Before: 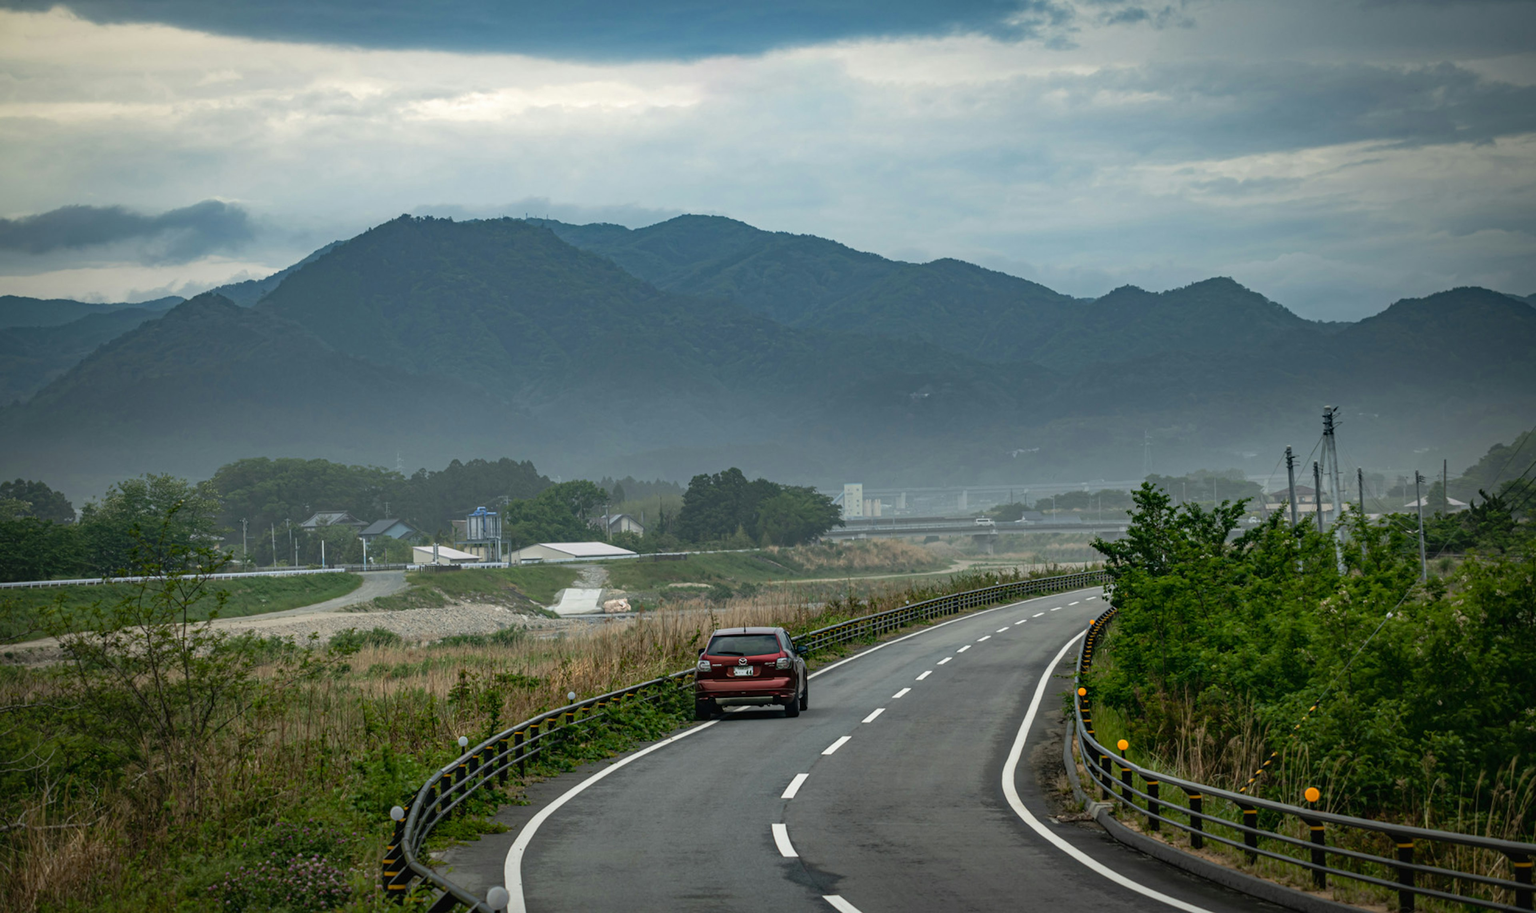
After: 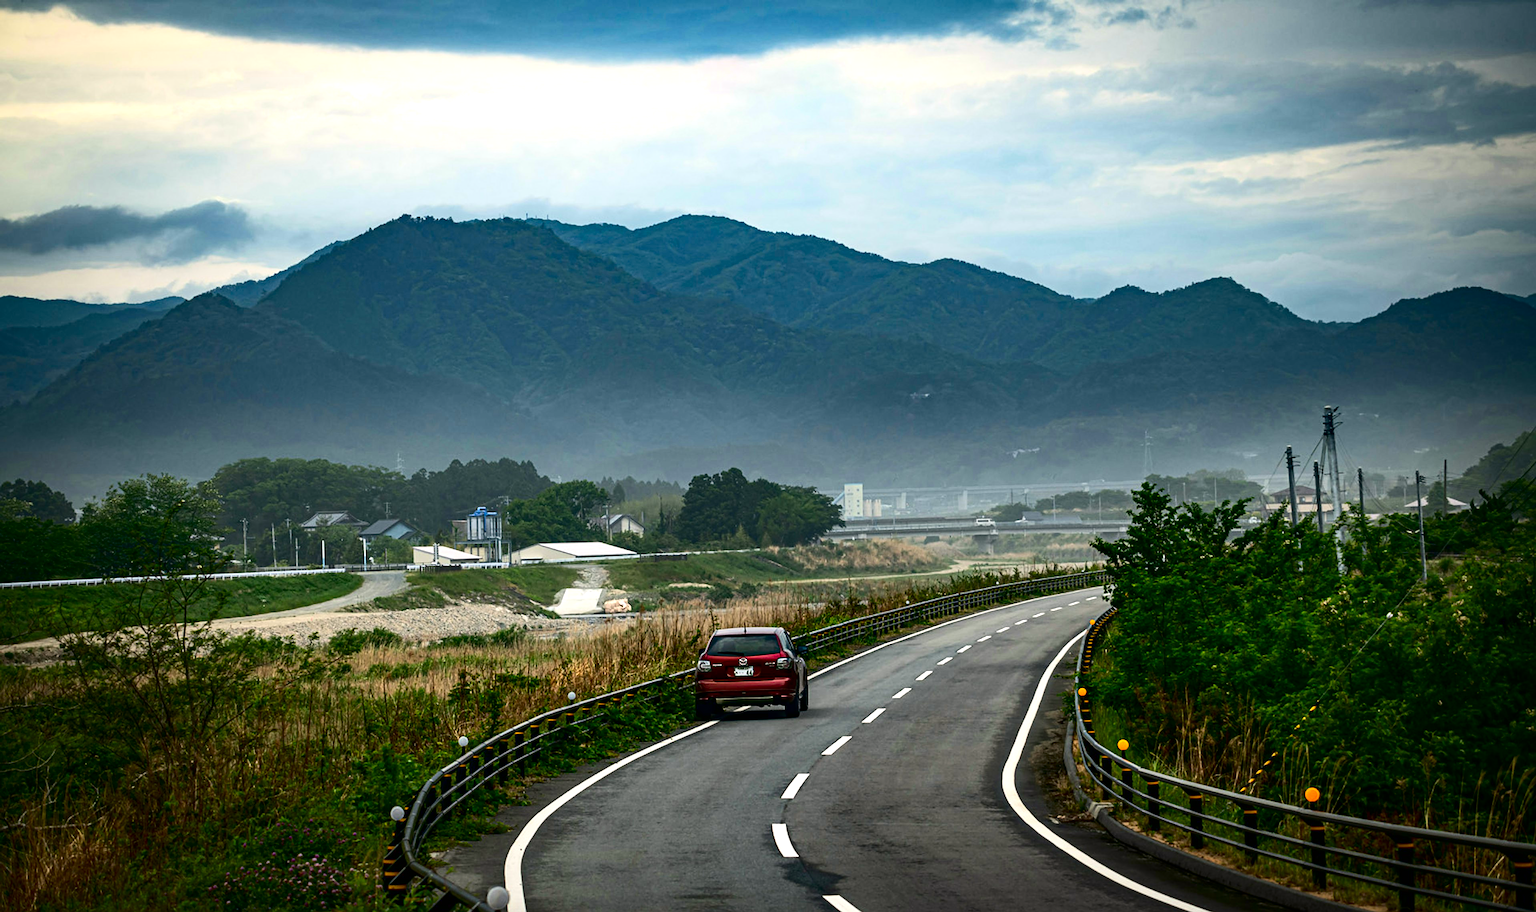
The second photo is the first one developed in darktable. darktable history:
sharpen: on, module defaults
color correction: highlights a* 3.27, highlights b* 2.01, saturation 1.22
contrast brightness saturation: contrast 0.239, brightness -0.229, saturation 0.137
exposure: exposure 0.634 EV, compensate highlight preservation false
